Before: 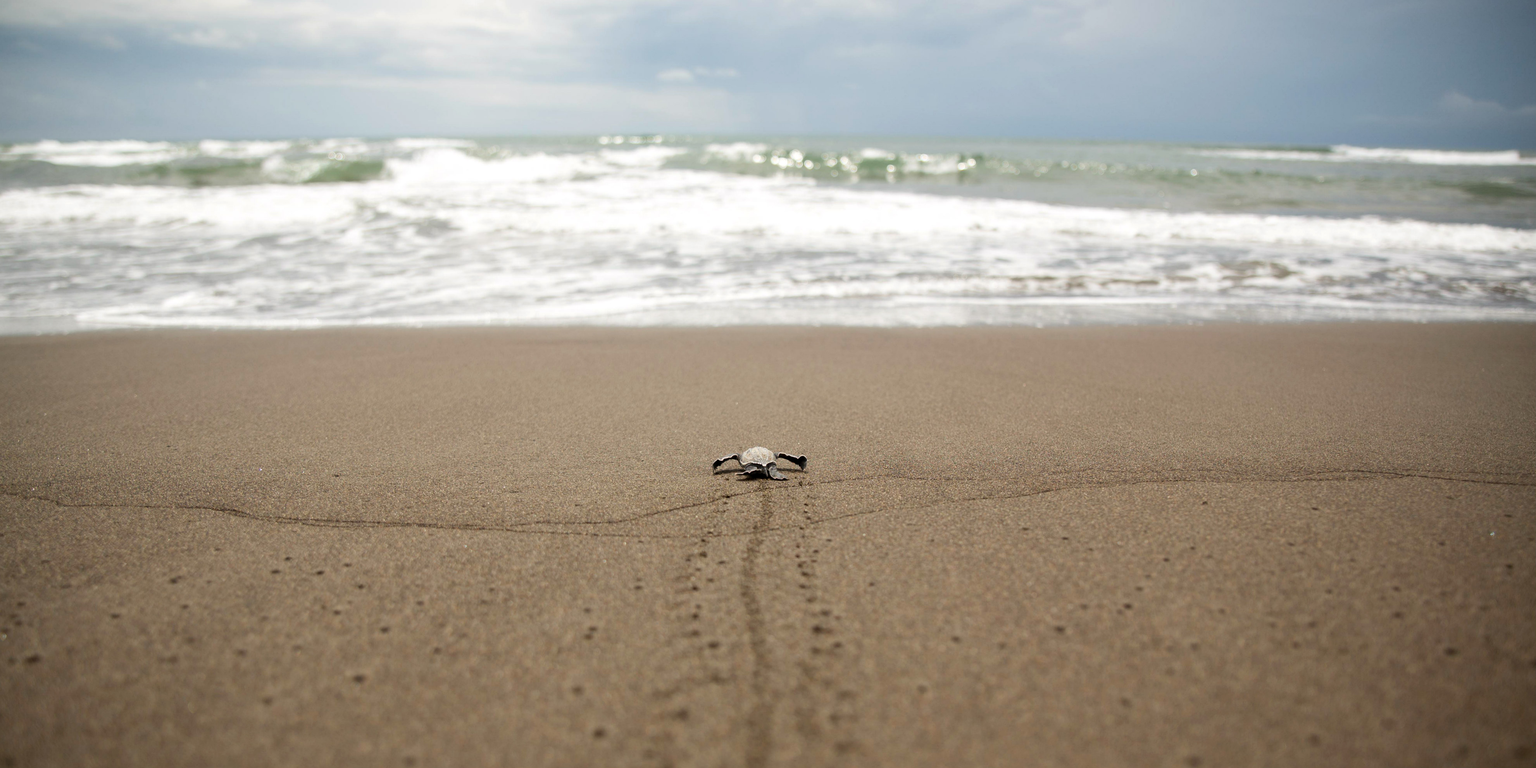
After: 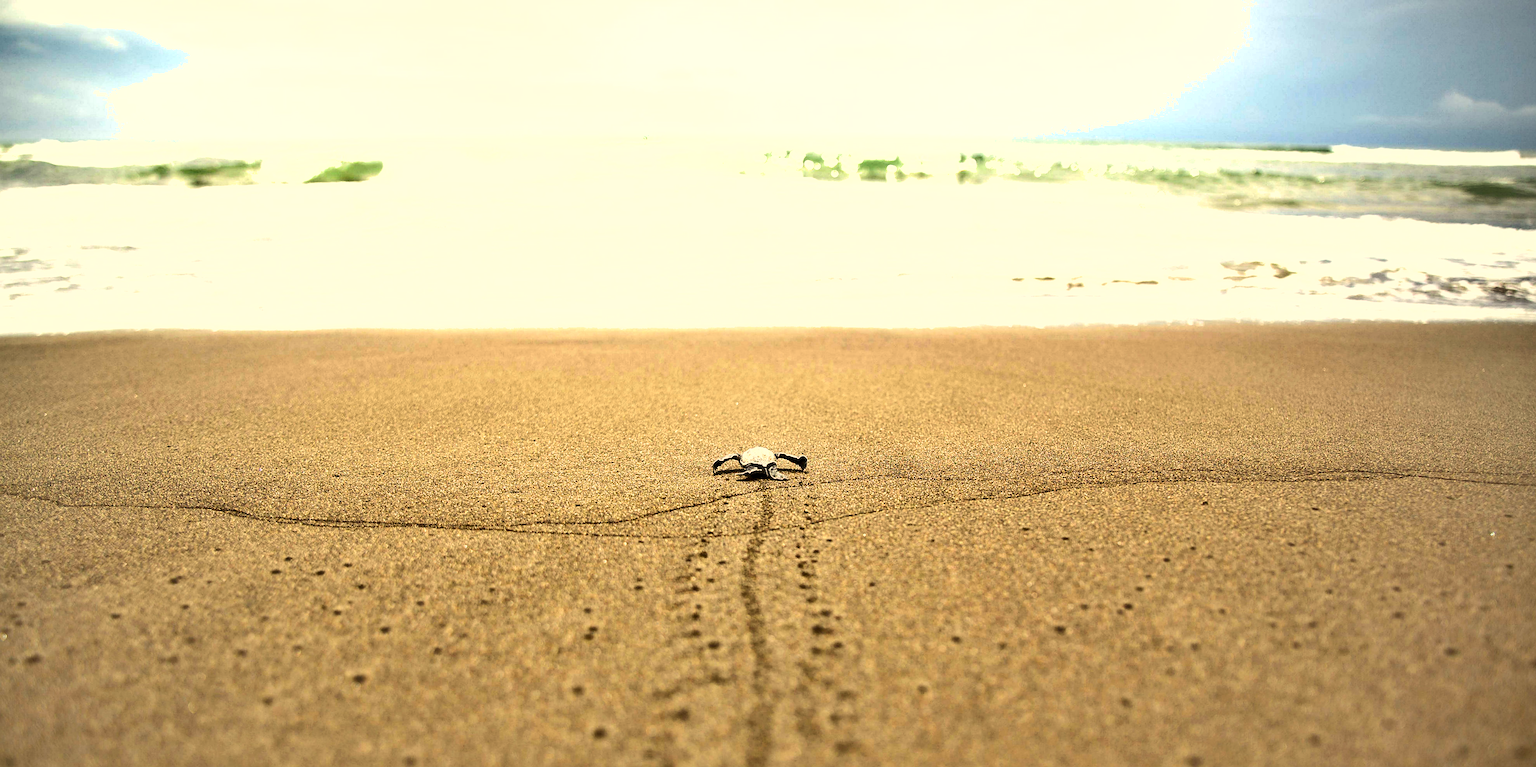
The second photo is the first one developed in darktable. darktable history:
exposure: black level correction 0, exposure 1.451 EV, compensate highlight preservation false
shadows and highlights: white point adjustment -3.66, highlights -63.34, soften with gaussian
sharpen: on, module defaults
color correction: highlights a* 1.4, highlights b* 17.4
contrast brightness saturation: contrast 0.155, brightness 0.048
